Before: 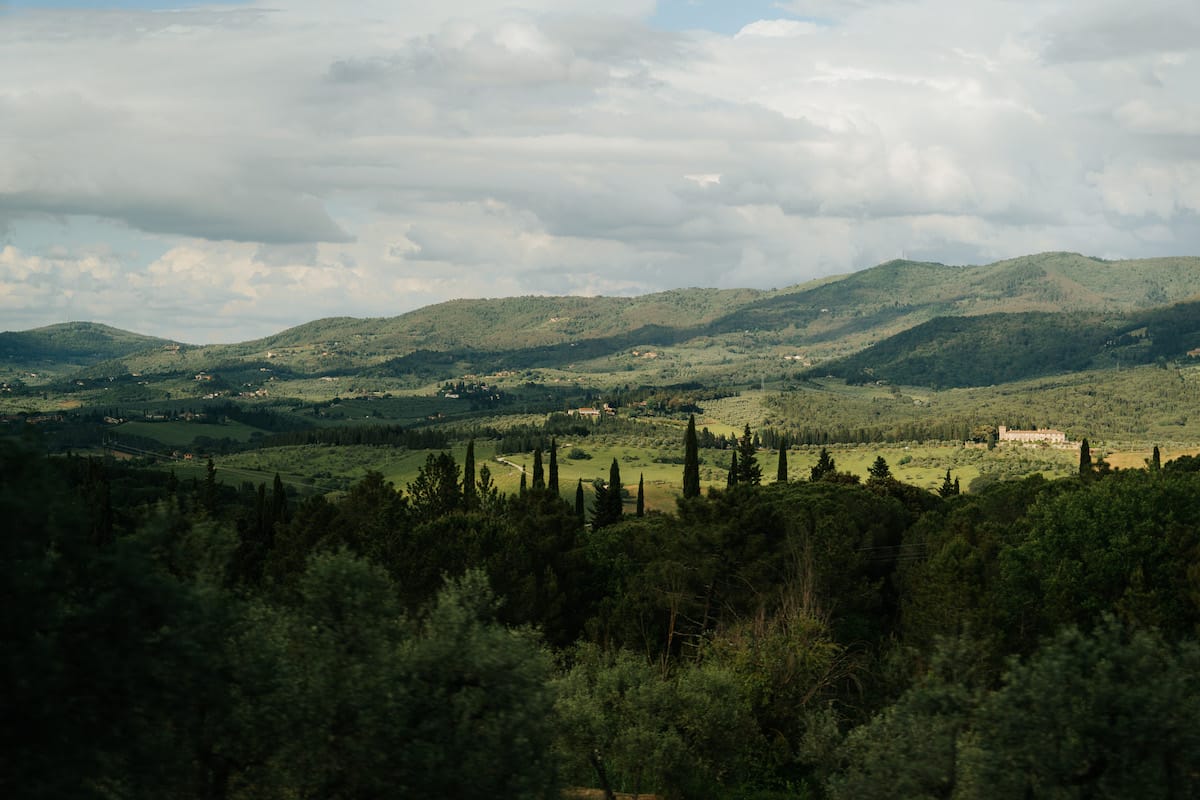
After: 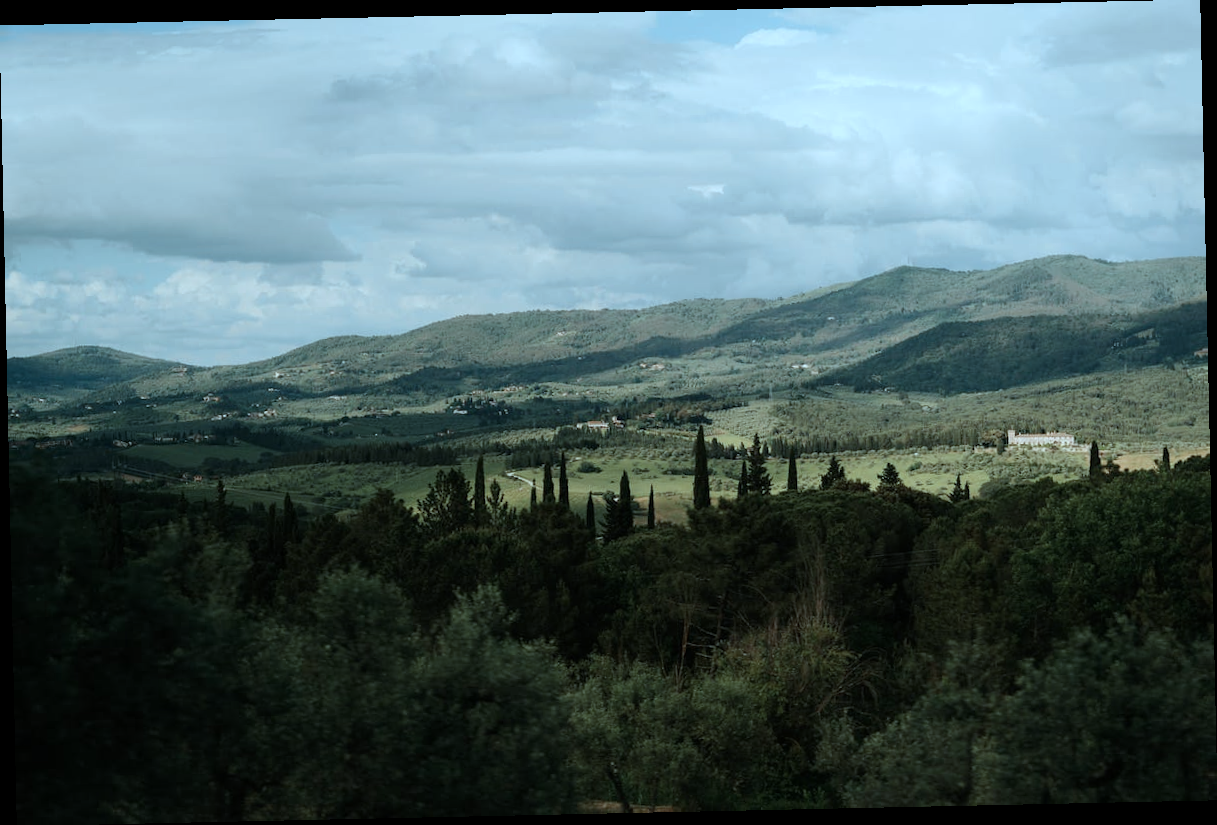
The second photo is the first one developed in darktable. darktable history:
rotate and perspective: rotation -1.24°, automatic cropping off
contrast brightness saturation: contrast 0.06, brightness -0.01, saturation -0.23
color correction: highlights a* -10.69, highlights b* -19.19
